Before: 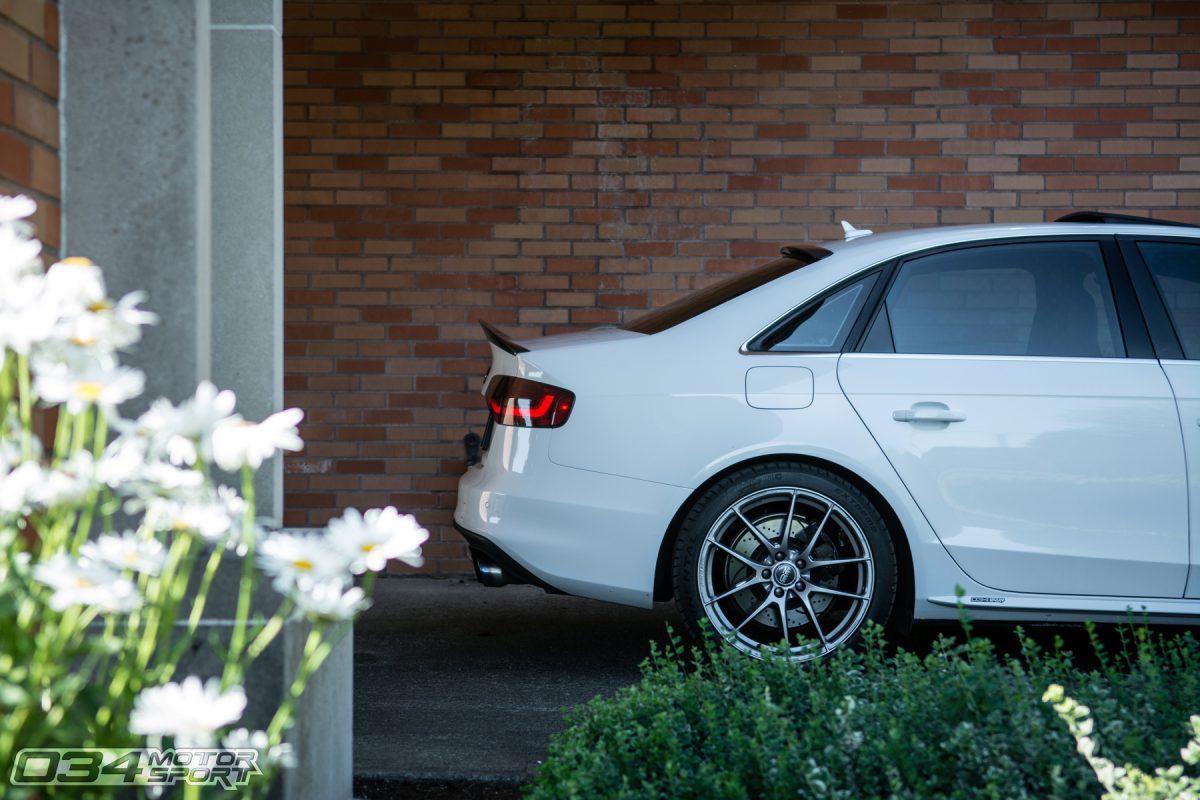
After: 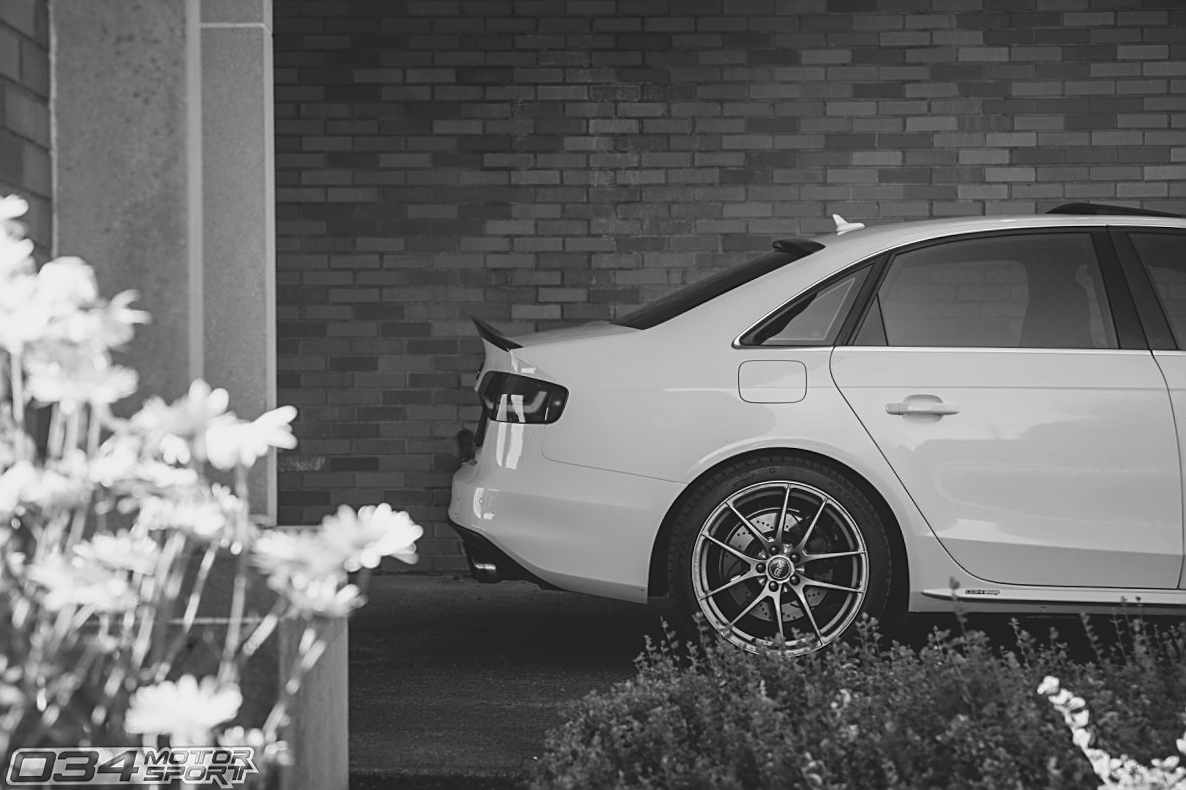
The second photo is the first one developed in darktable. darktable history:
rotate and perspective: rotation -0.45°, automatic cropping original format, crop left 0.008, crop right 0.992, crop top 0.012, crop bottom 0.988
exposure: black level correction -0.015, exposure -0.125 EV, compensate highlight preservation false
color balance: lift [1.001, 1.007, 1, 0.993], gamma [1.023, 1.026, 1.01, 0.974], gain [0.964, 1.059, 1.073, 0.927]
monochrome: a 32, b 64, size 2.3
sharpen: on, module defaults
